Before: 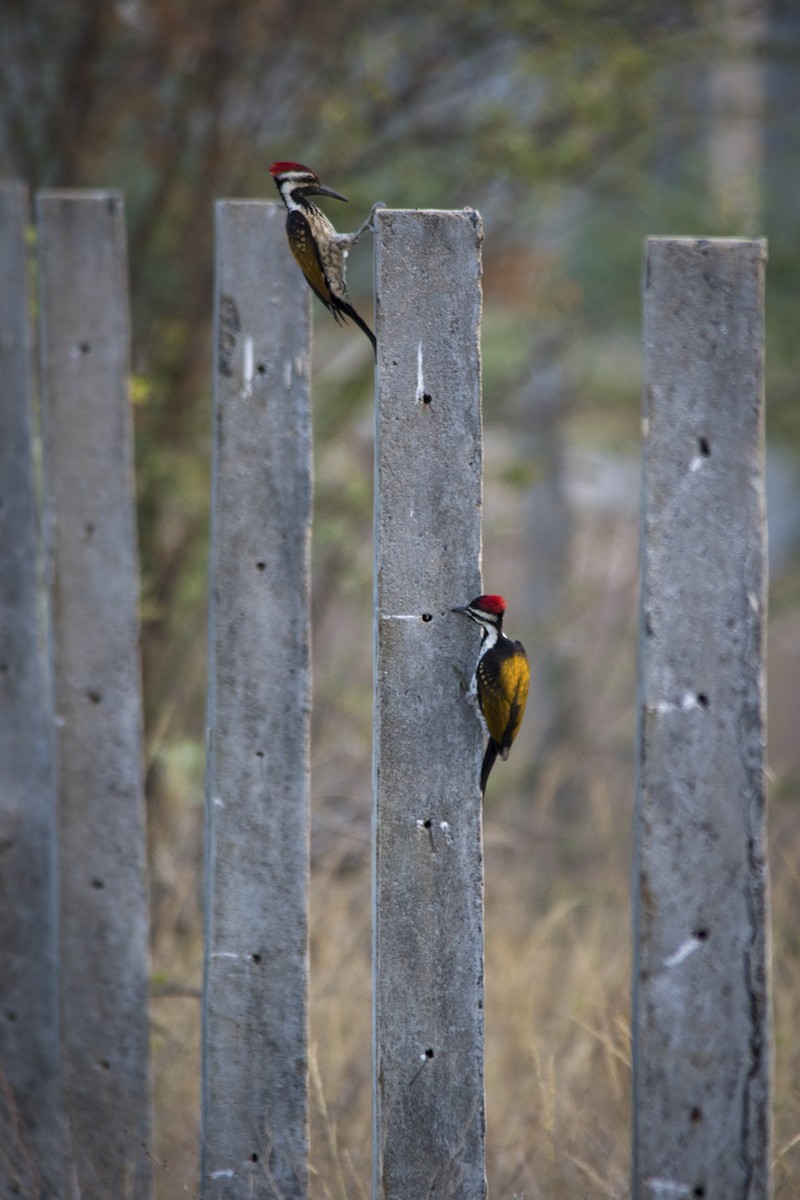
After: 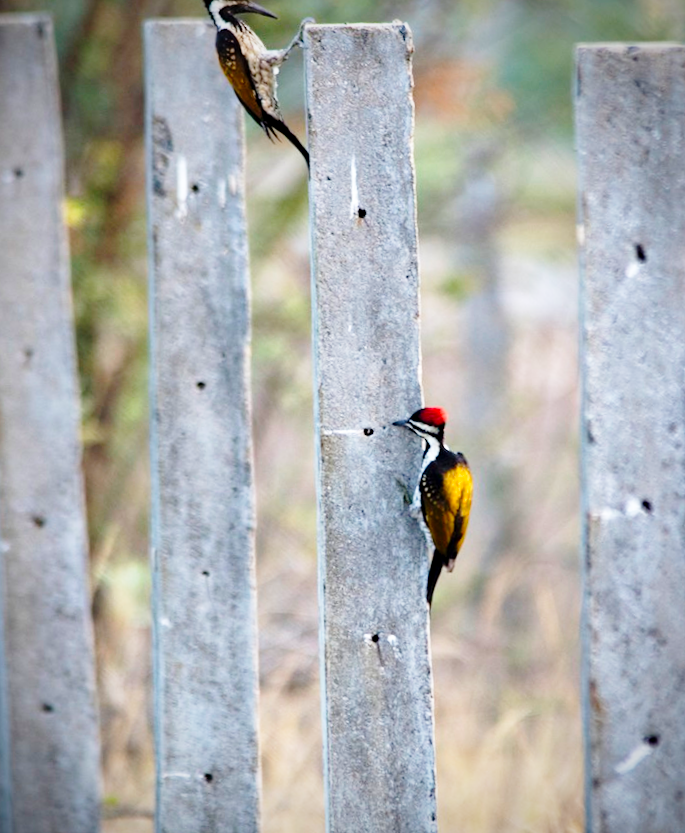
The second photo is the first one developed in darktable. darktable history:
crop and rotate: angle -3.27°, left 5.211%, top 5.211%, right 4.607%, bottom 4.607%
base curve: curves: ch0 [(0, 0) (0.028, 0.03) (0.105, 0.232) (0.387, 0.748) (0.754, 0.968) (1, 1)], fusion 1, exposure shift 0.576, preserve colors none
rotate and perspective: rotation -5°, crop left 0.05, crop right 0.952, crop top 0.11, crop bottom 0.89
vignetting: saturation 0, unbound false
